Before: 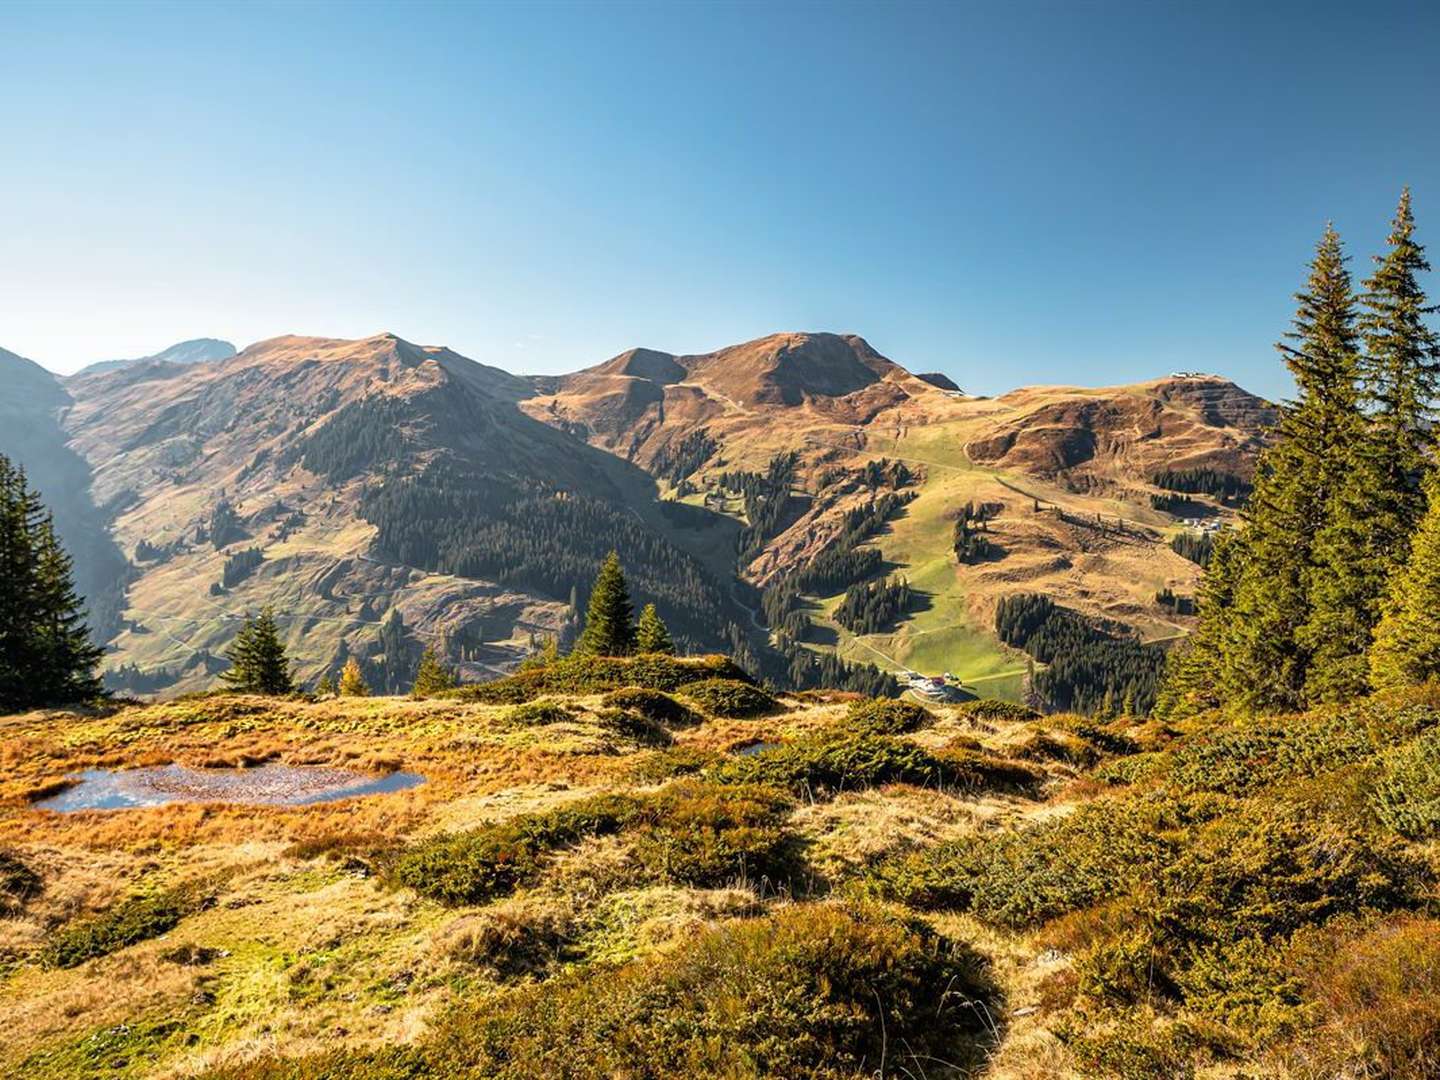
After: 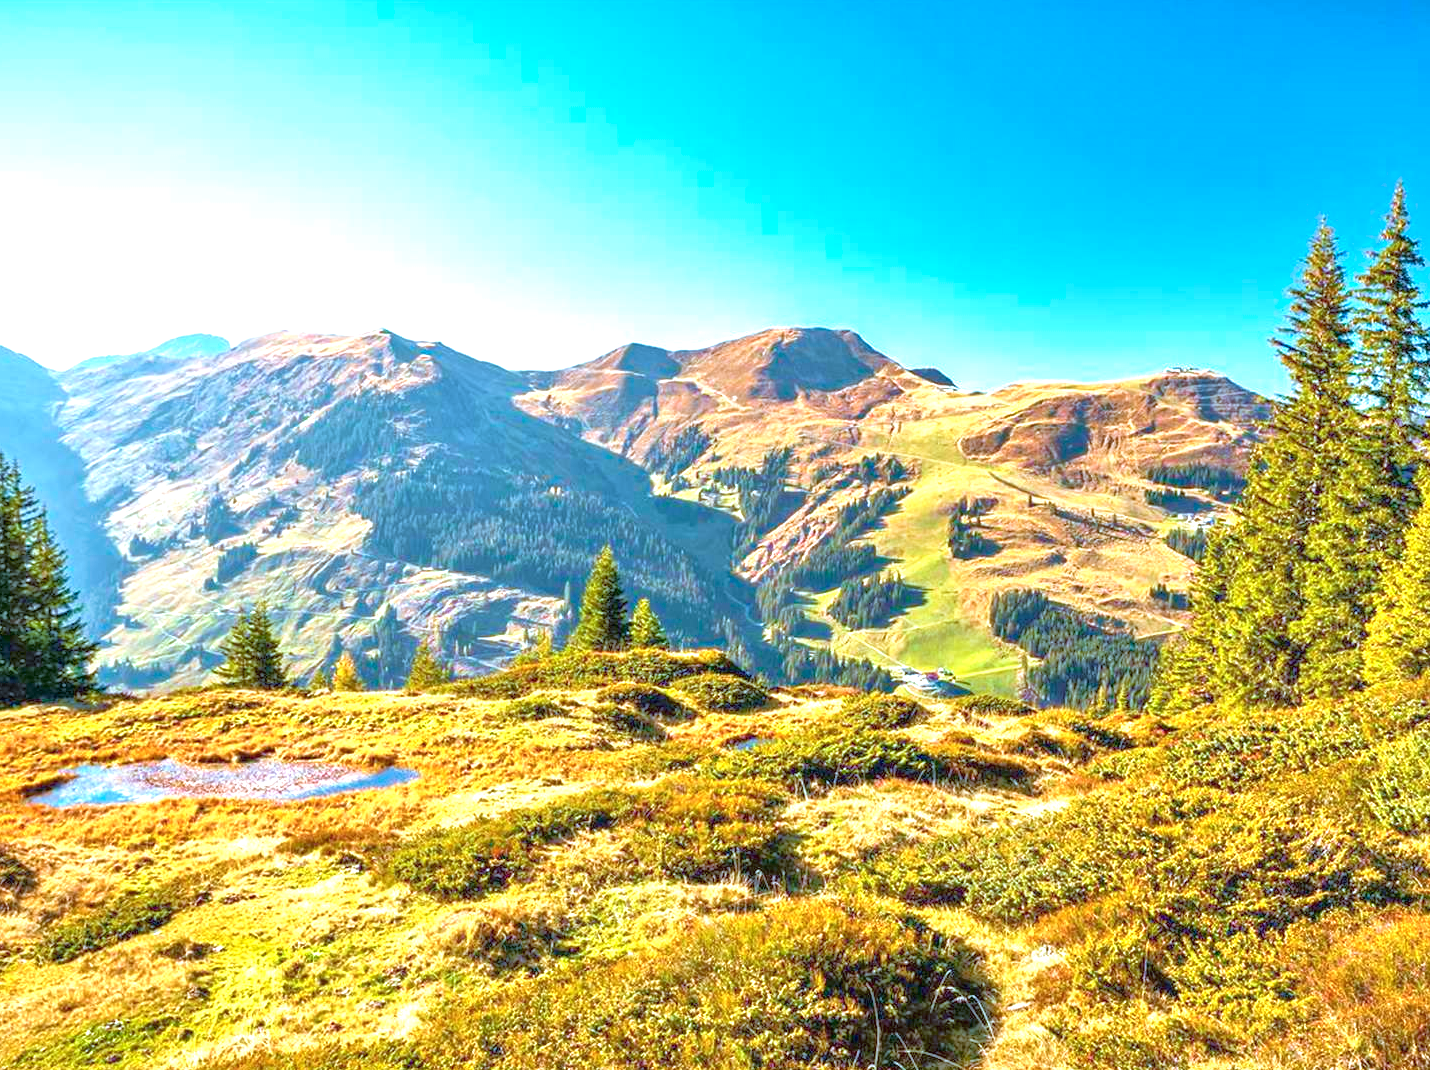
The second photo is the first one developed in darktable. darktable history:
color correction: highlights a* -9.35, highlights b* -23.15
crop: left 0.434%, top 0.485%, right 0.244%, bottom 0.386%
tone equalizer: -8 EV 2 EV, -7 EV 2 EV, -6 EV 2 EV, -5 EV 2 EV, -4 EV 2 EV, -3 EV 1.5 EV, -2 EV 1 EV, -1 EV 0.5 EV
exposure: black level correction 0, exposure 0.953 EV, compensate exposure bias true, compensate highlight preservation false
color balance rgb: perceptual saturation grading › global saturation 20%, global vibrance 20%
velvia: on, module defaults
